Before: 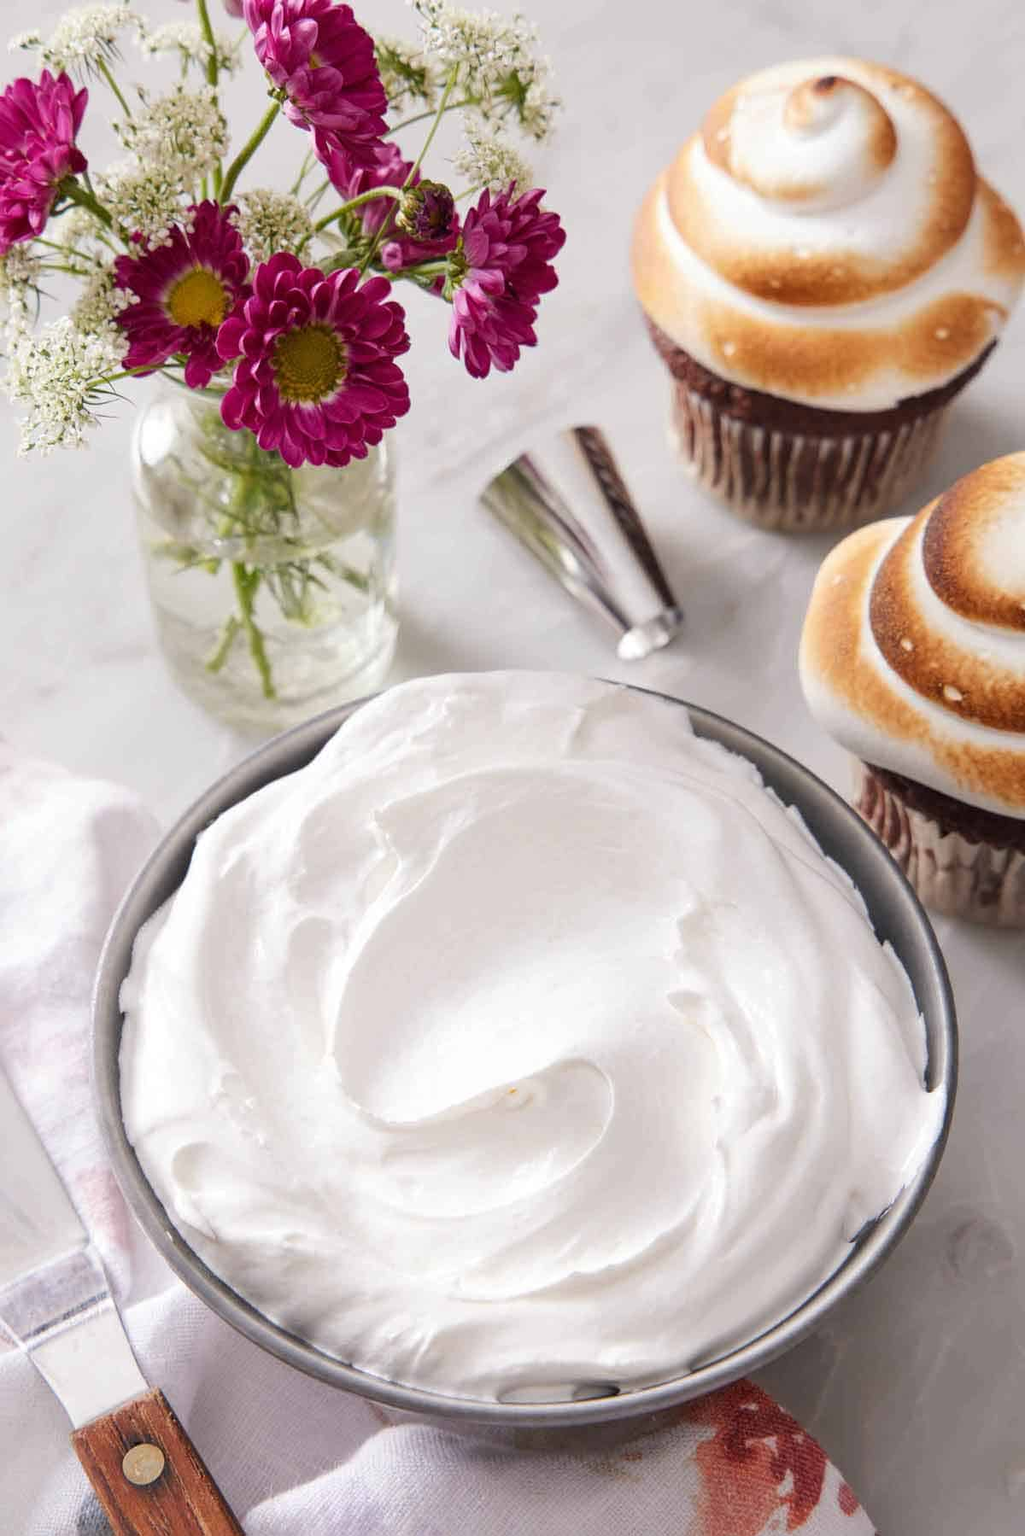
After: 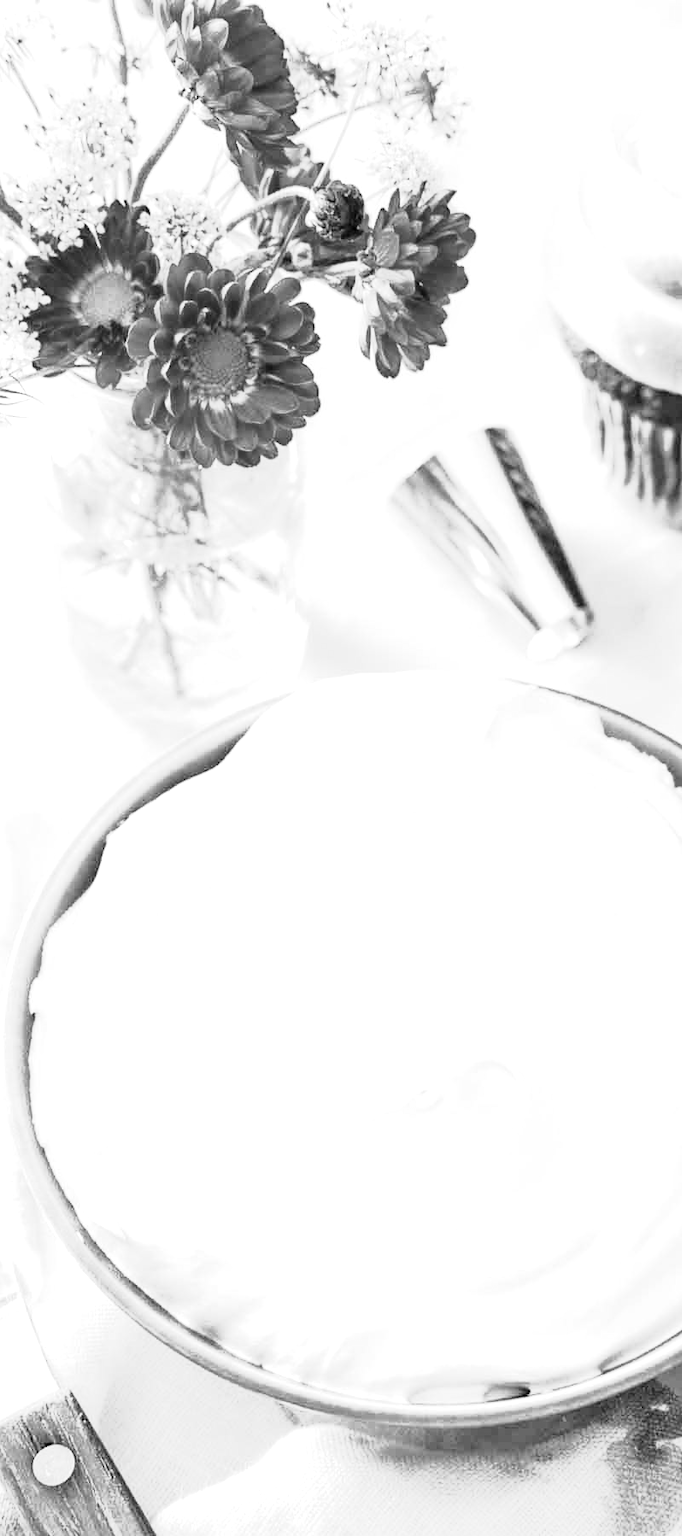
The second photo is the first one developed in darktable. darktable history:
crop and rotate: left 8.786%, right 24.548%
exposure: exposure 1.061 EV, compensate highlight preservation false
color correction: highlights a* 14.52, highlights b* 4.84
contrast brightness saturation: contrast 0.2, brightness 0.16, saturation 0.22
tone curve: curves: ch0 [(0, 0) (0.105, 0.068) (0.195, 0.162) (0.283, 0.283) (0.384, 0.404) (0.485, 0.531) (0.638, 0.681) (0.795, 0.879) (1, 0.977)]; ch1 [(0, 0) (0.161, 0.092) (0.35, 0.33) (0.379, 0.401) (0.456, 0.469) (0.504, 0.498) (0.53, 0.532) (0.58, 0.619) (0.635, 0.671) (1, 1)]; ch2 [(0, 0) (0.371, 0.362) (0.437, 0.437) (0.483, 0.484) (0.53, 0.515) (0.56, 0.58) (0.622, 0.606) (1, 1)], color space Lab, independent channels, preserve colors none
monochrome: on, module defaults
contrast equalizer: octaves 7, y [[0.6 ×6], [0.55 ×6], [0 ×6], [0 ×6], [0 ×6]], mix 0.15
